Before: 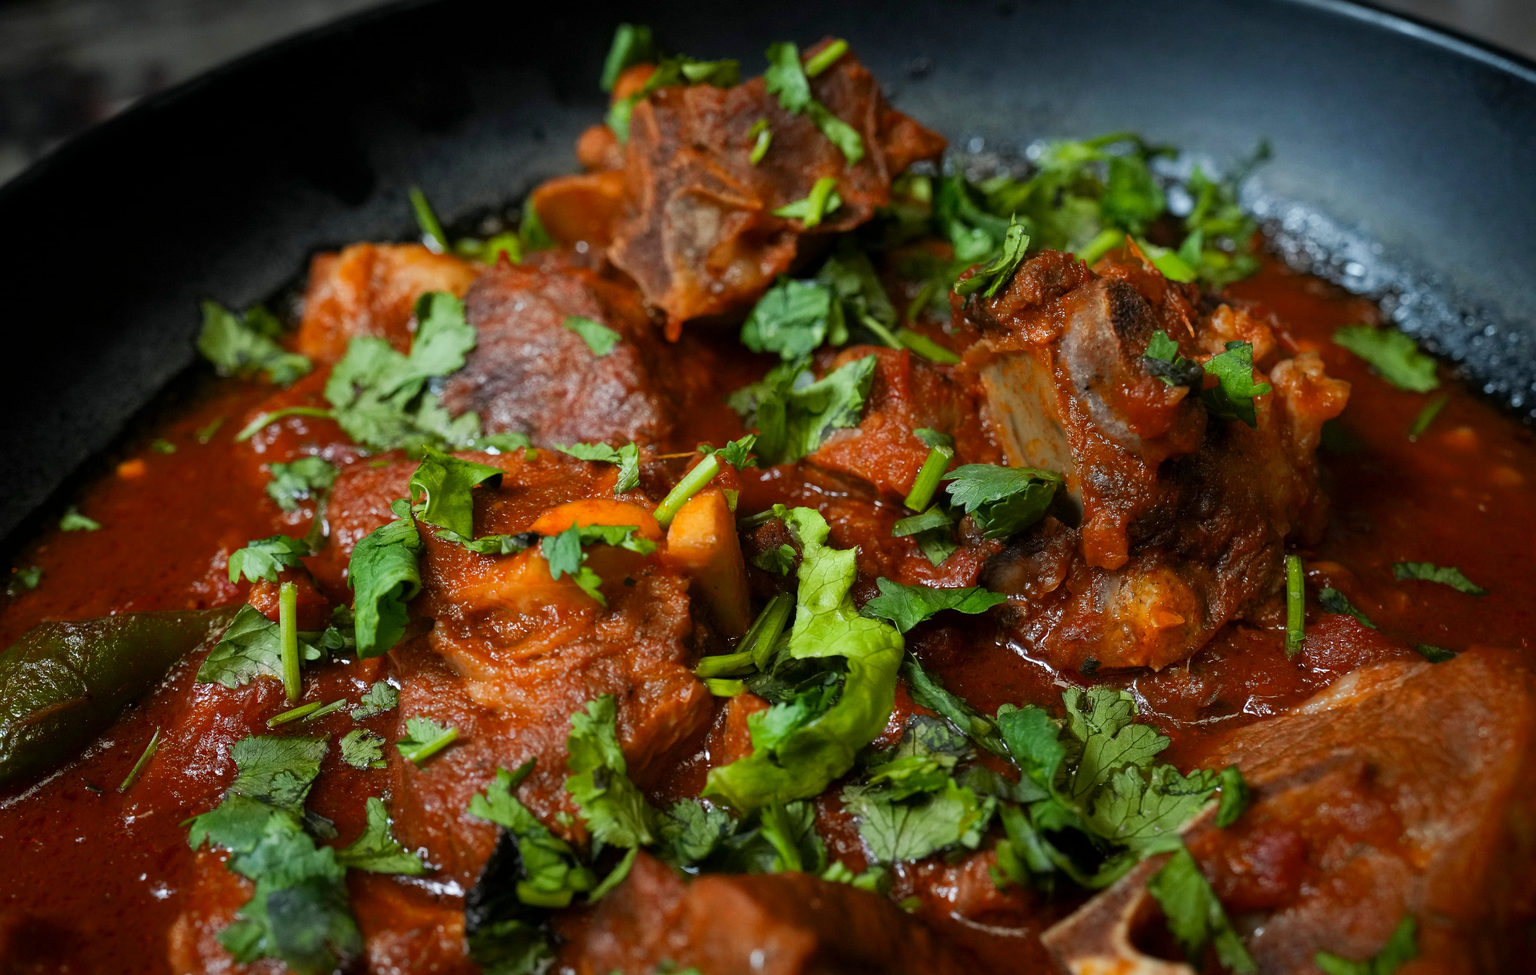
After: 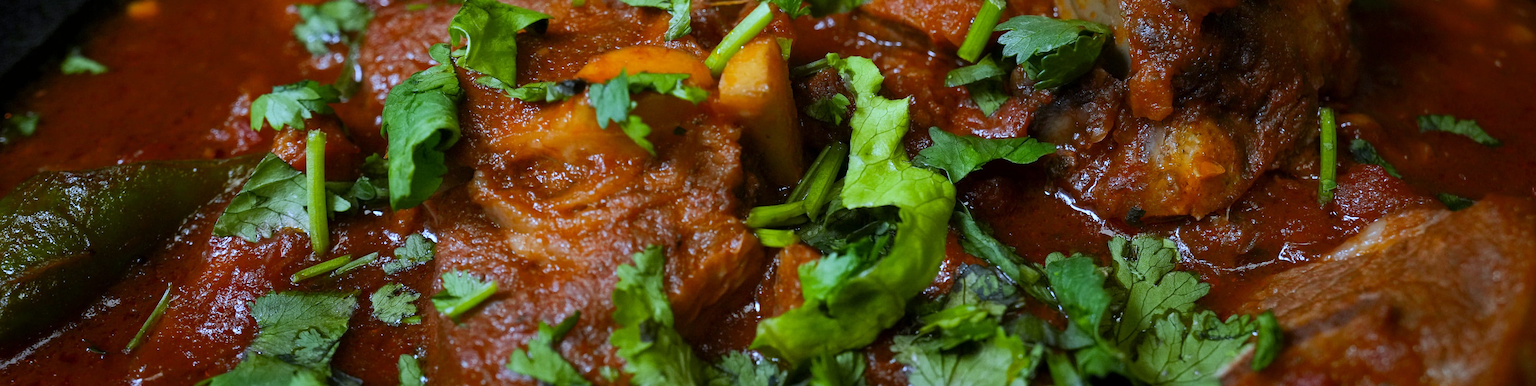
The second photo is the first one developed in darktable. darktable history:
rotate and perspective: rotation 0.679°, lens shift (horizontal) 0.136, crop left 0.009, crop right 0.991, crop top 0.078, crop bottom 0.95
white balance: red 0.871, blue 1.249
crop: top 45.551%, bottom 12.262%
